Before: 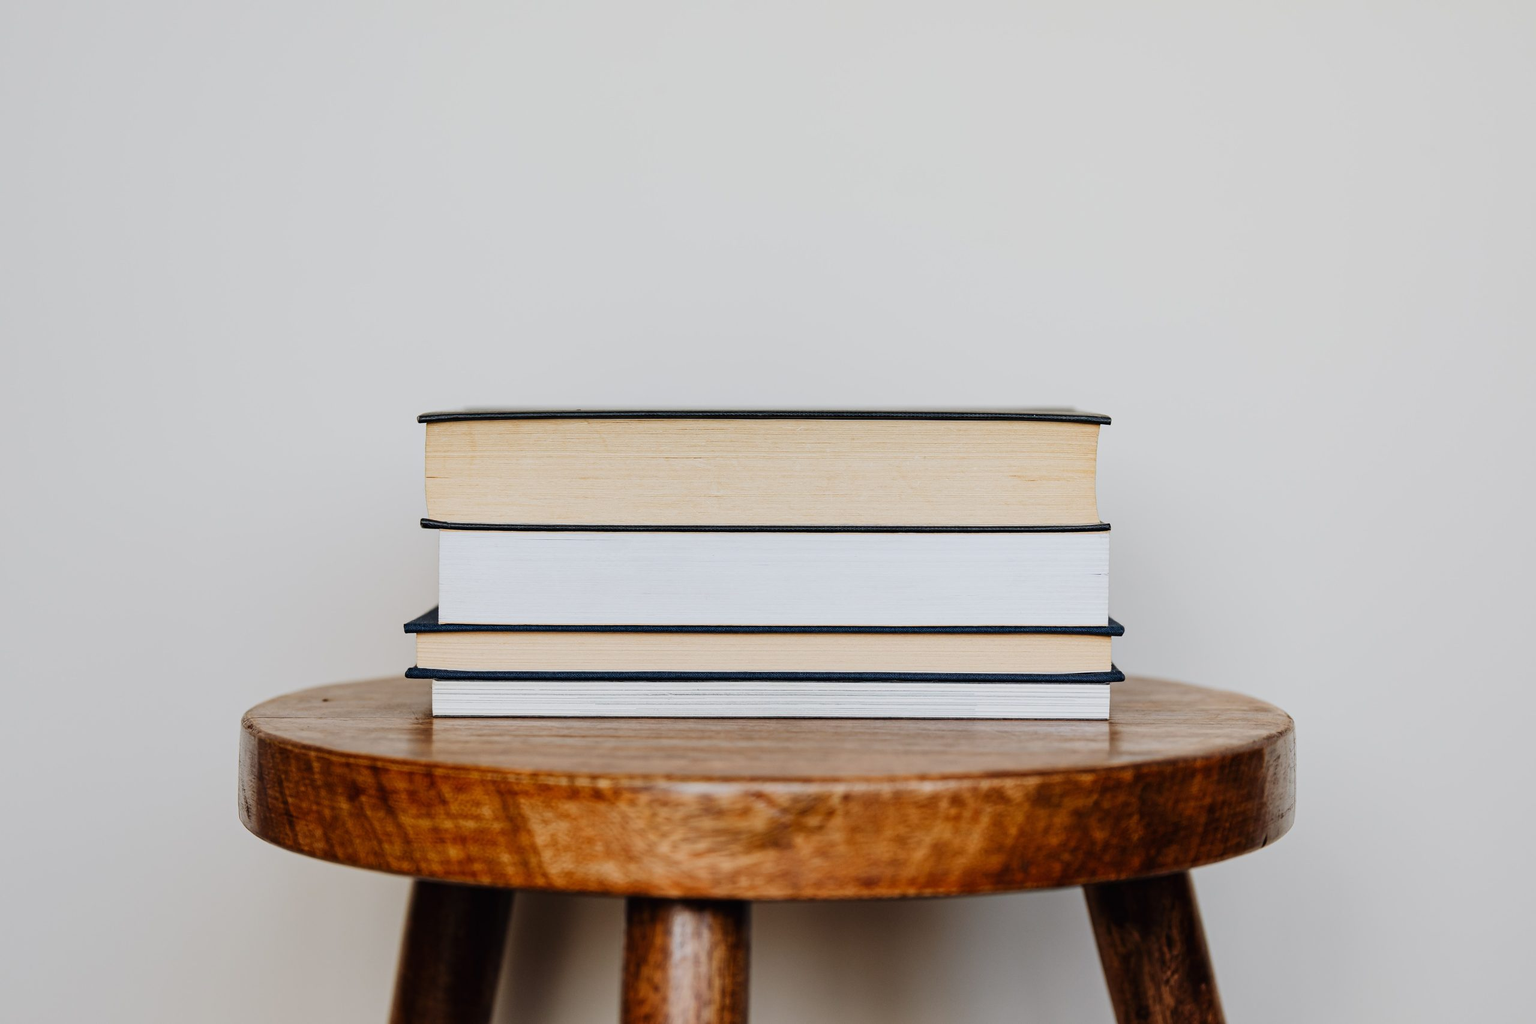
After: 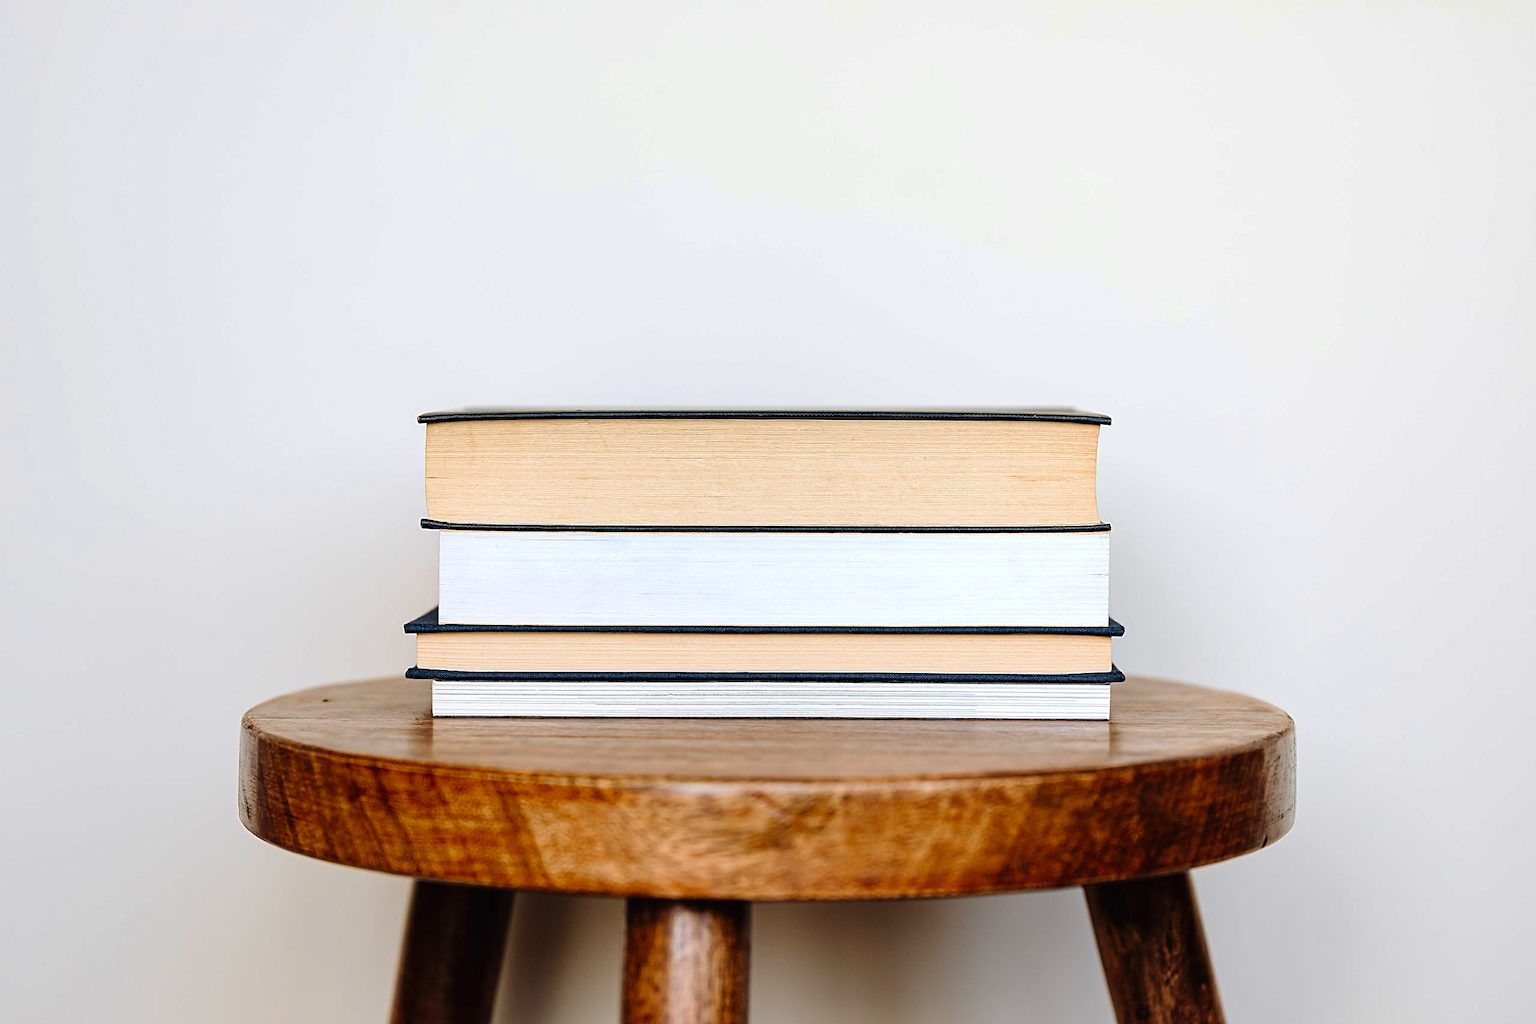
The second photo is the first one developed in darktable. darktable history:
base curve: curves: ch0 [(0, 0) (0.841, 0.609) (1, 1)], exposure shift 0.01, preserve colors none
sharpen: on, module defaults
levels: levels [0, 0.352, 0.703]
velvia: on, module defaults
